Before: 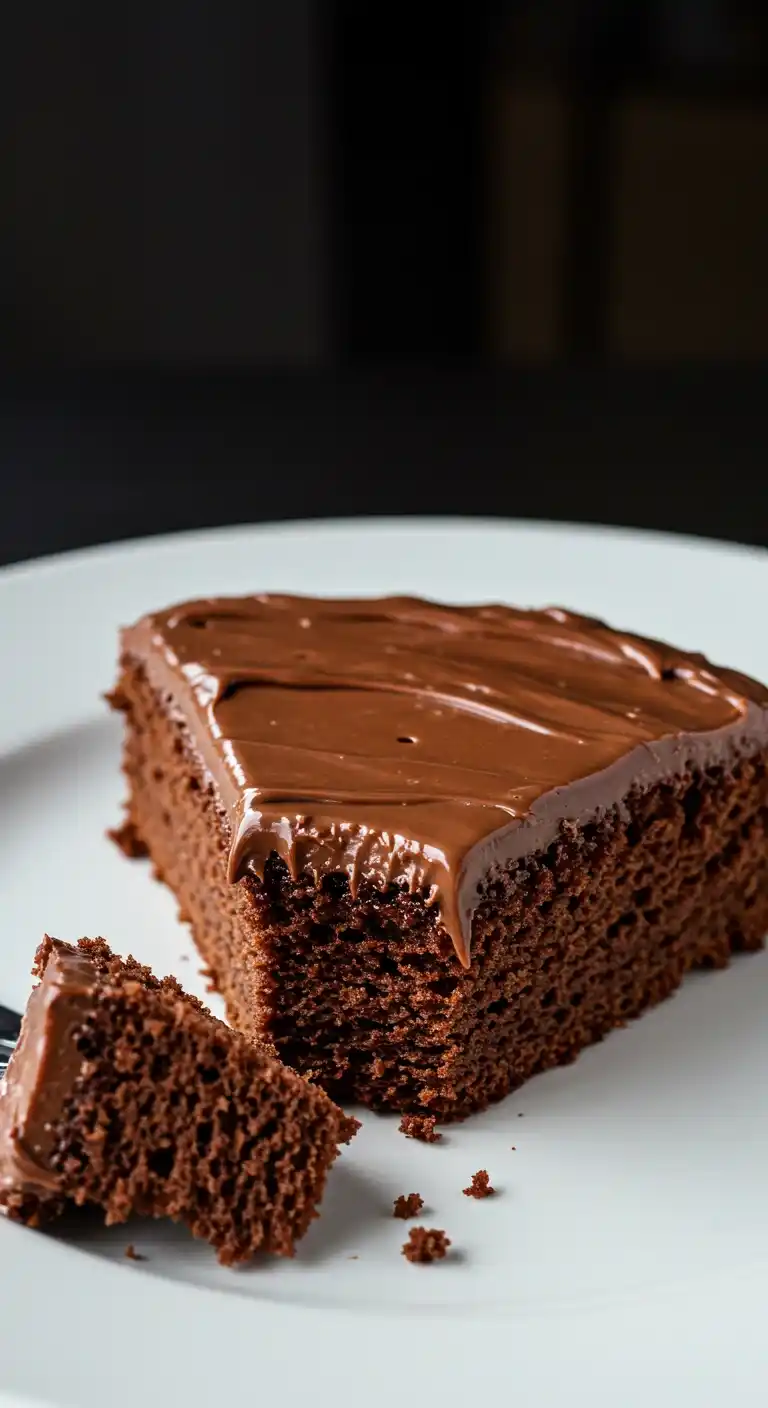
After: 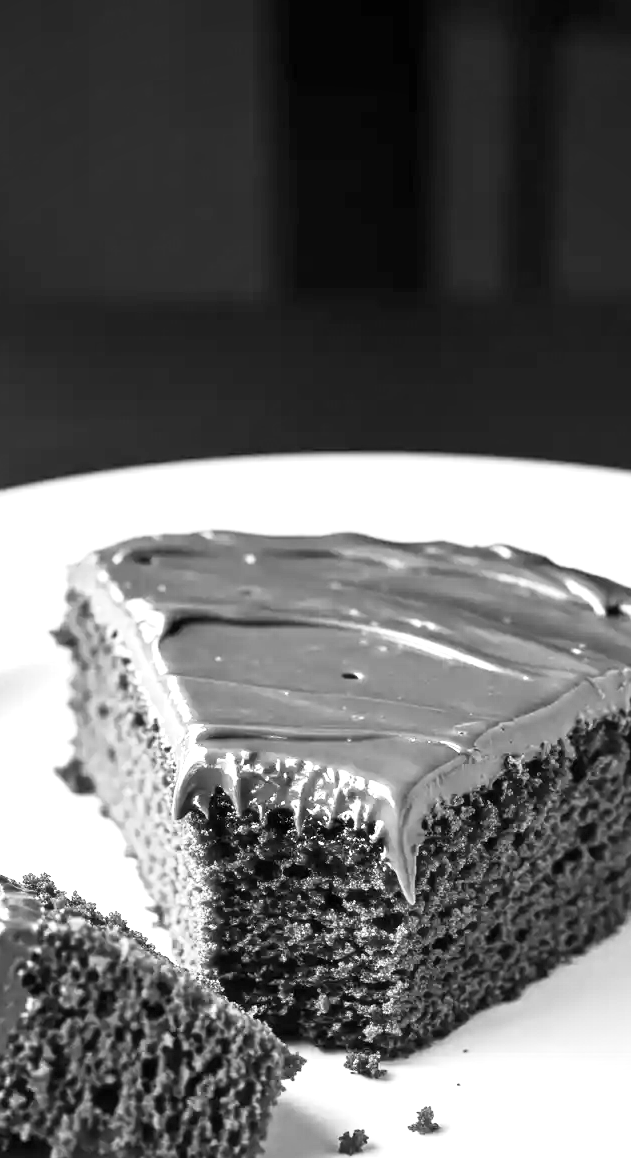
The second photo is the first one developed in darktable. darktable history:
vignetting: fall-off radius 81.94%
monochrome: on, module defaults
exposure: black level correction 0, exposure 1.379 EV, compensate exposure bias true, compensate highlight preservation false
base curve: curves: ch0 [(0, 0) (0.666, 0.806) (1, 1)]
crop and rotate: left 7.196%, top 4.574%, right 10.605%, bottom 13.178%
